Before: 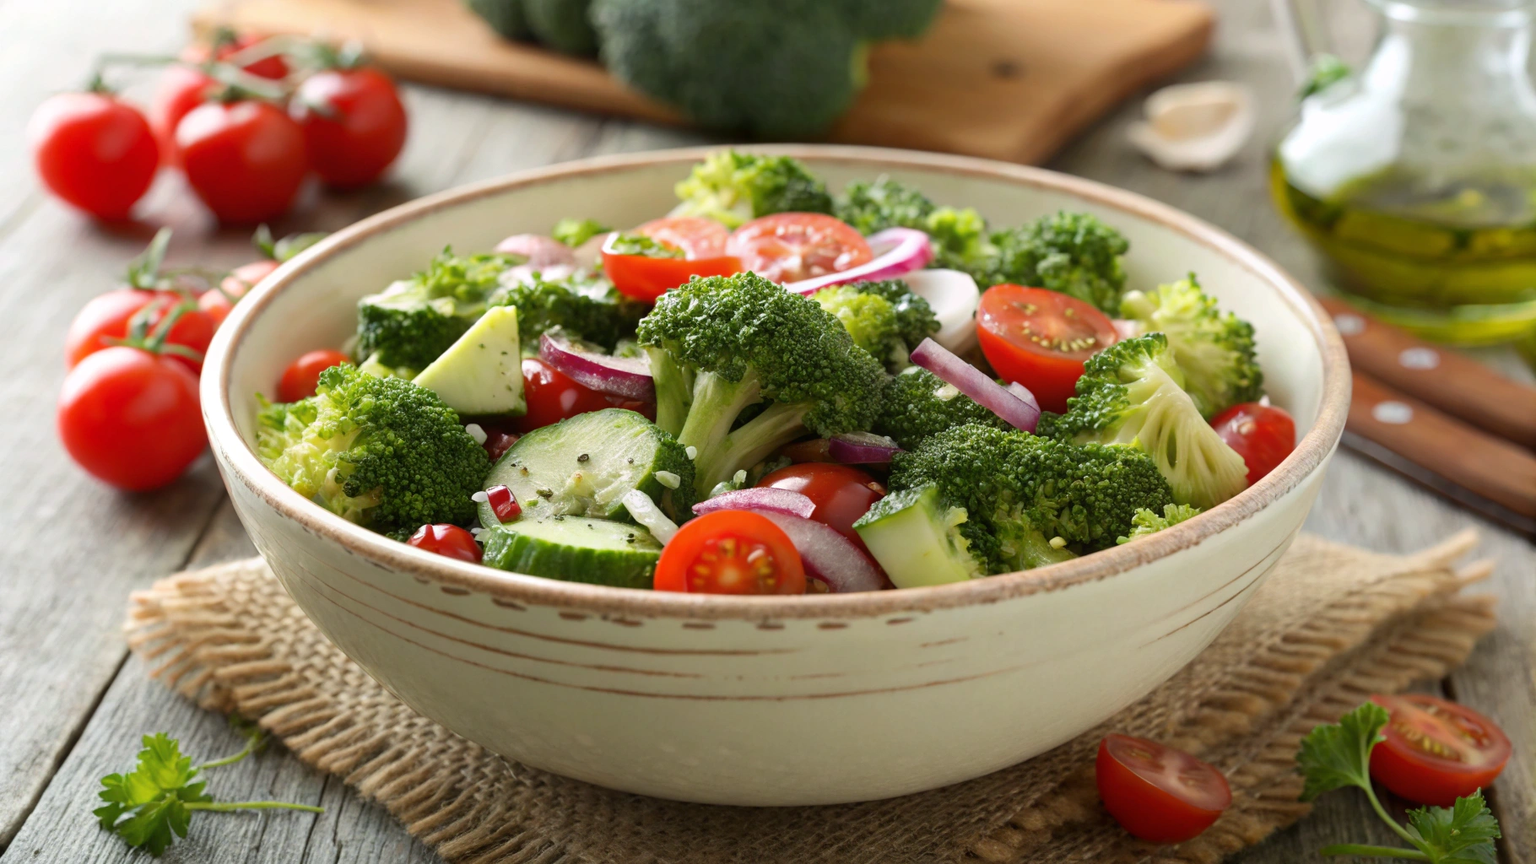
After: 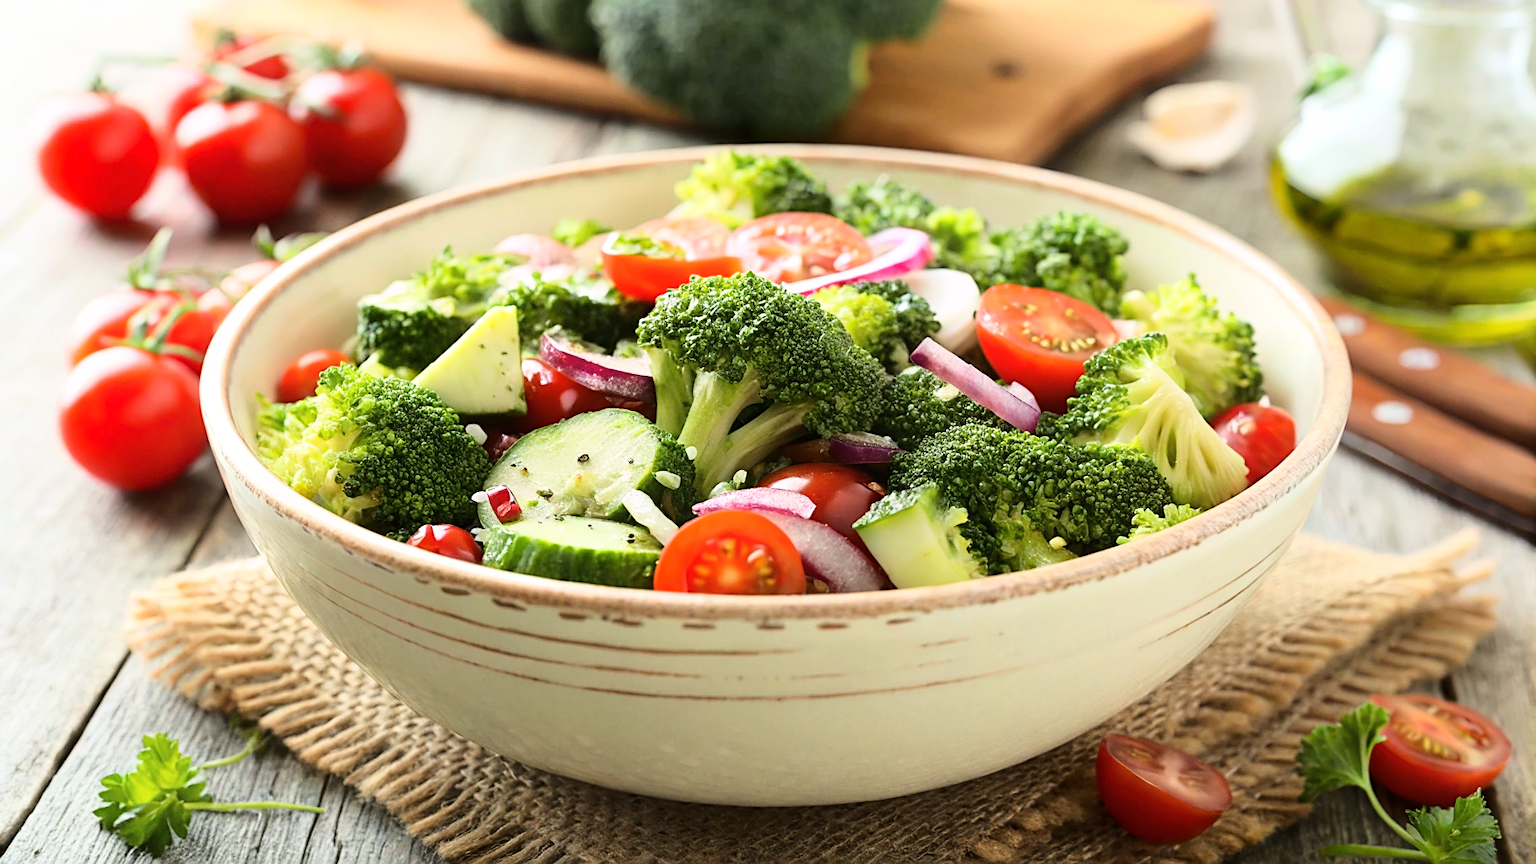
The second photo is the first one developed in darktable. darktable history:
sharpen: on, module defaults
base curve: curves: ch0 [(0, 0) (0.028, 0.03) (0.121, 0.232) (0.46, 0.748) (0.859, 0.968) (1, 1)]
